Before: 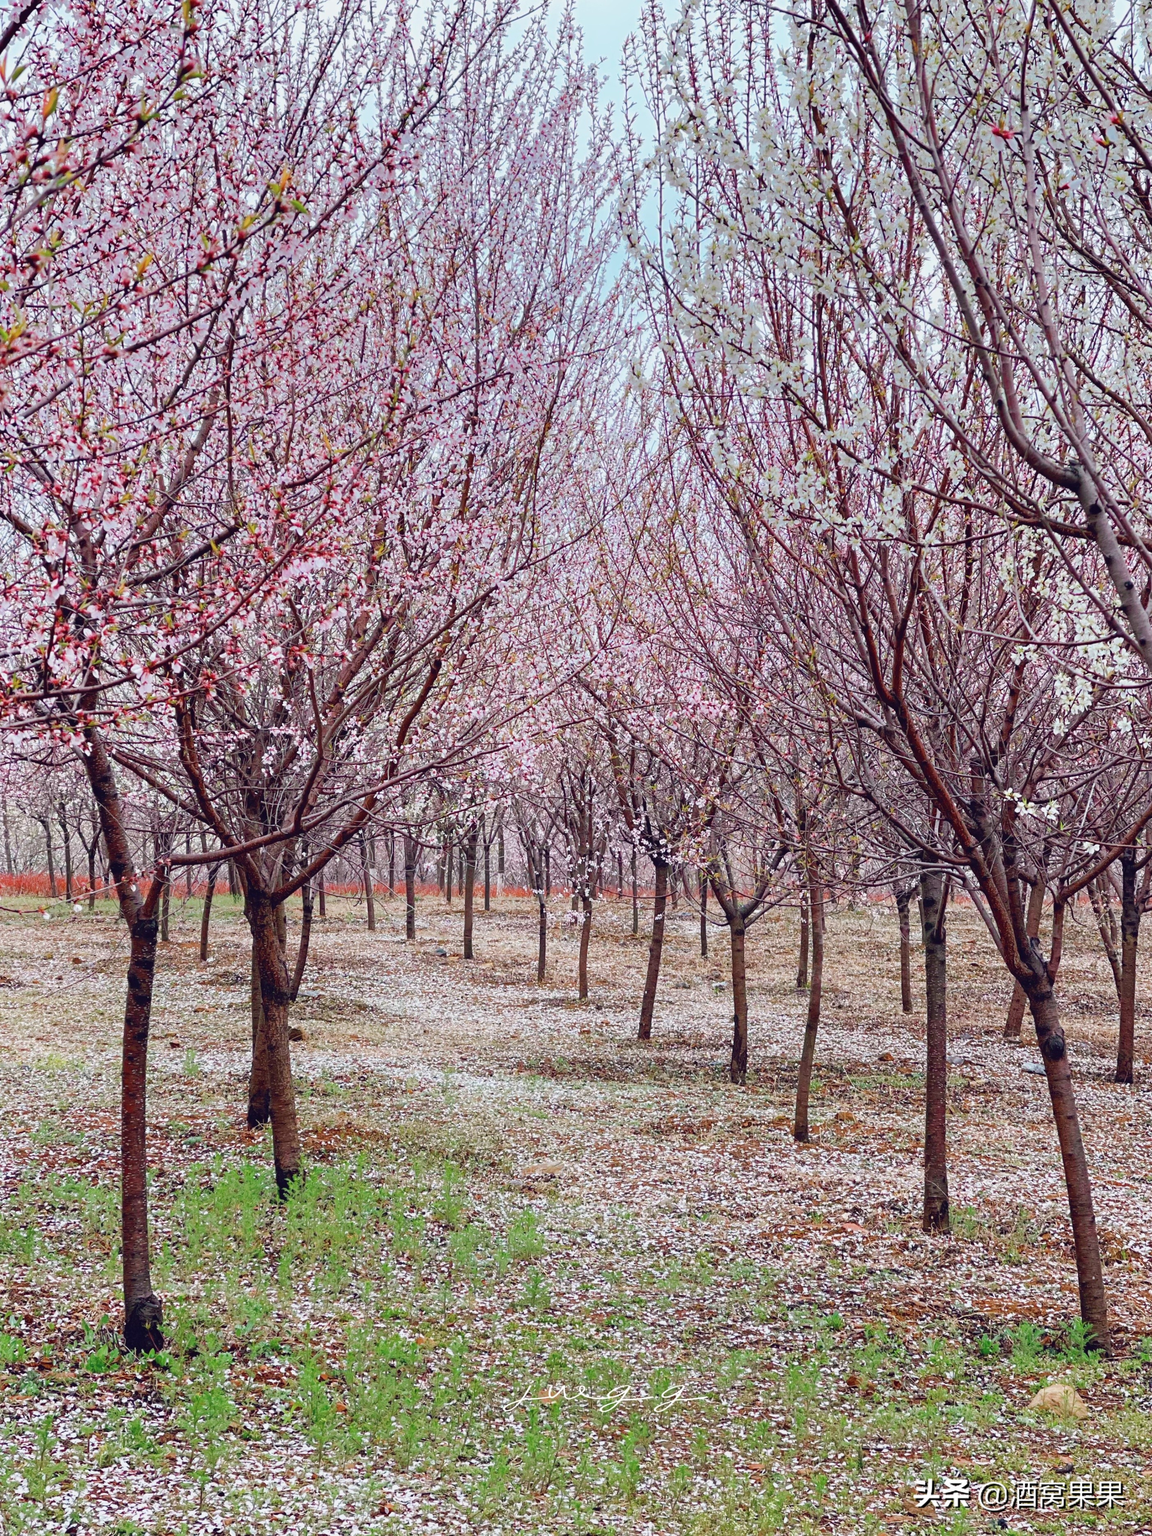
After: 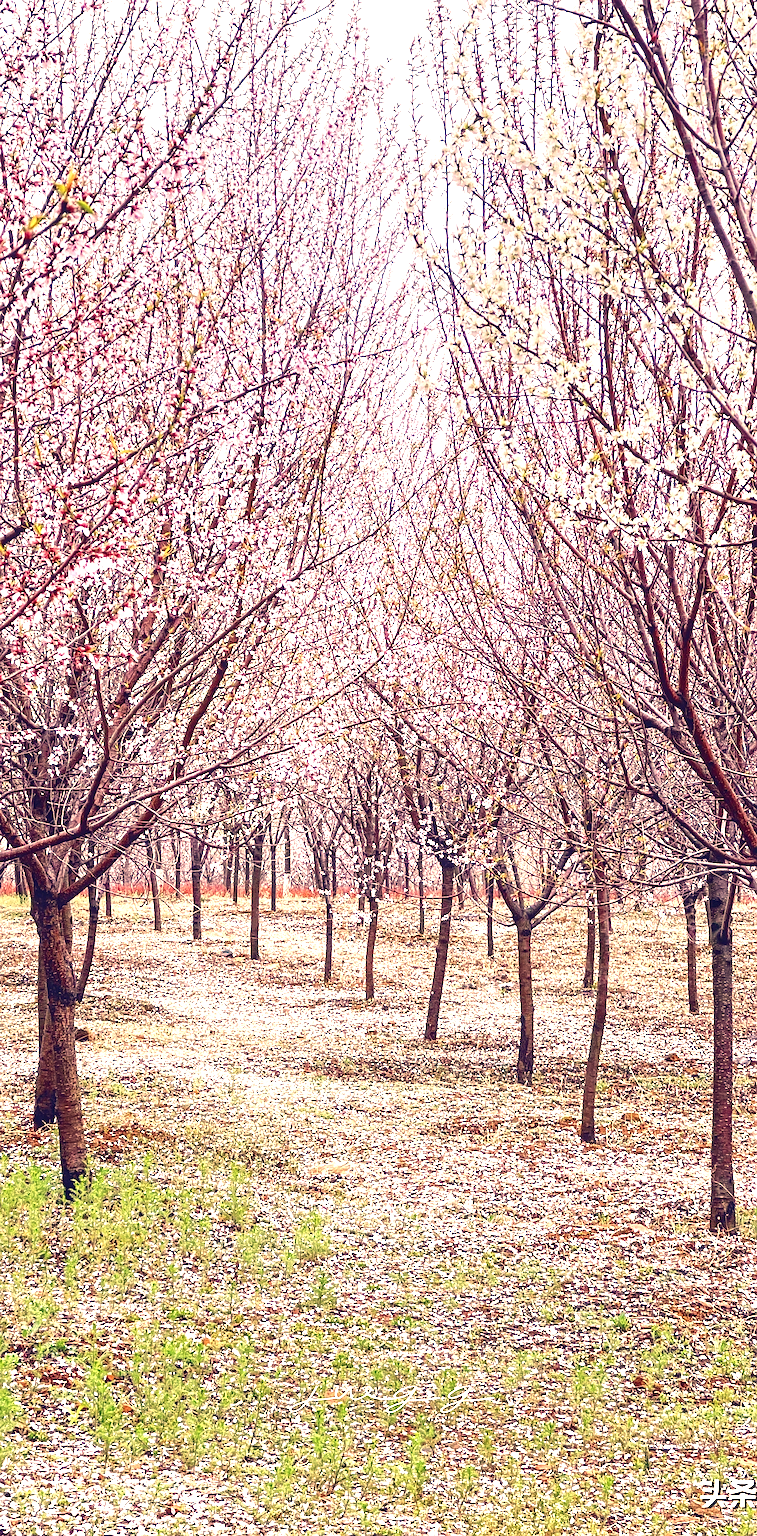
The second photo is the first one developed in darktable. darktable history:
crop and rotate: left 18.587%, right 15.641%
exposure: black level correction 0, exposure 1.287 EV, compensate highlight preservation false
color correction: highlights a* 20.16, highlights b* 28.23, shadows a* 3.35, shadows b* -17.48, saturation 0.754
contrast brightness saturation: brightness -0.203, saturation 0.083
sharpen: on, module defaults
local contrast: detail 130%
